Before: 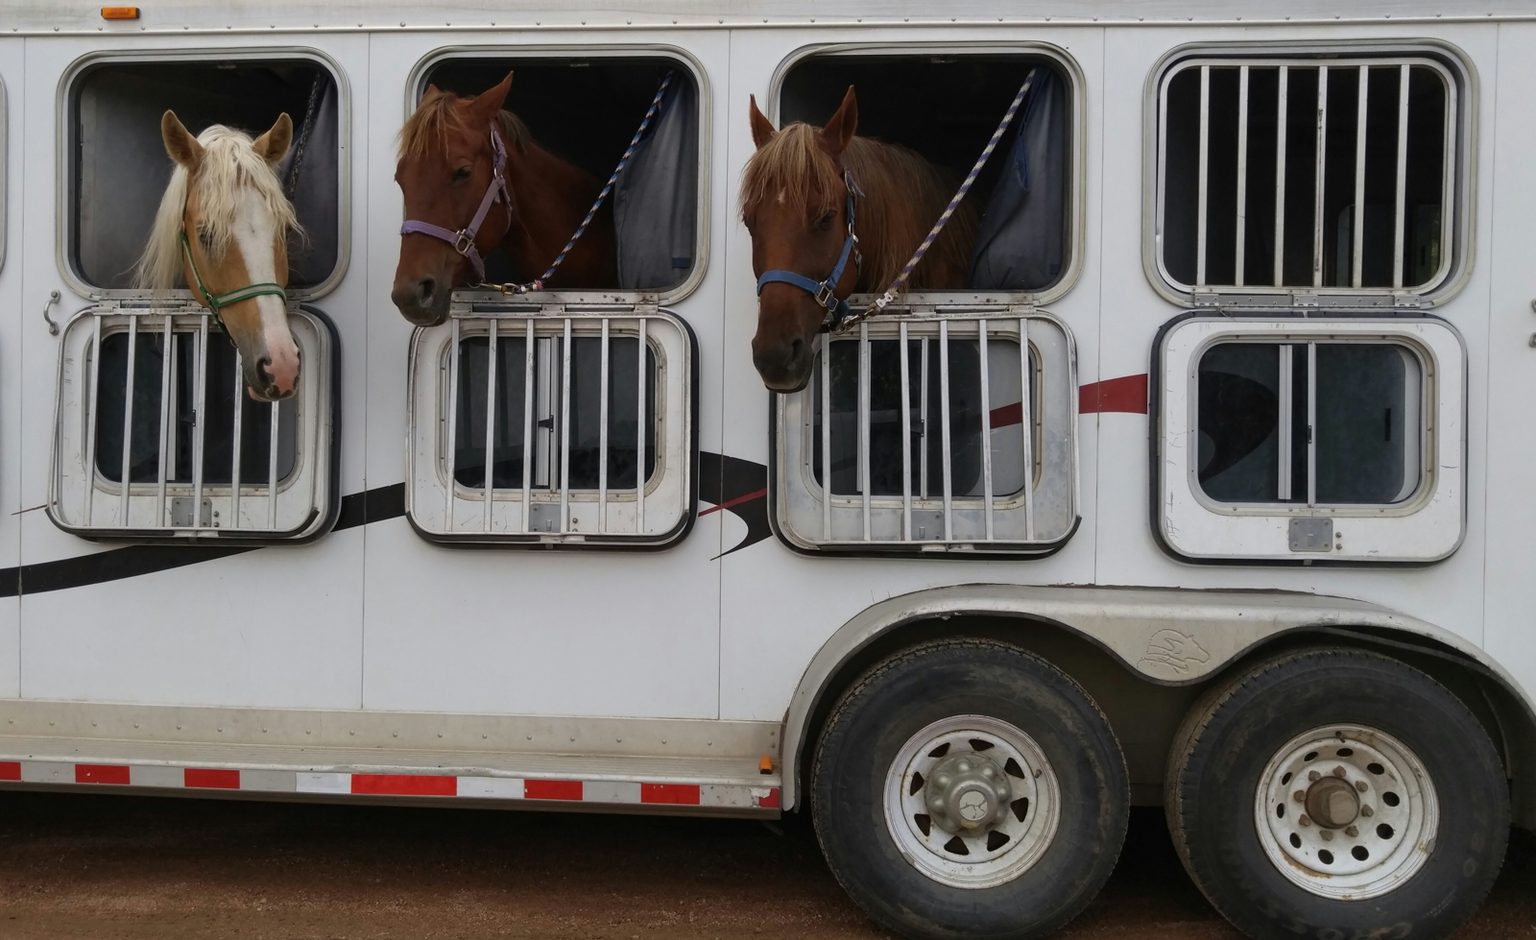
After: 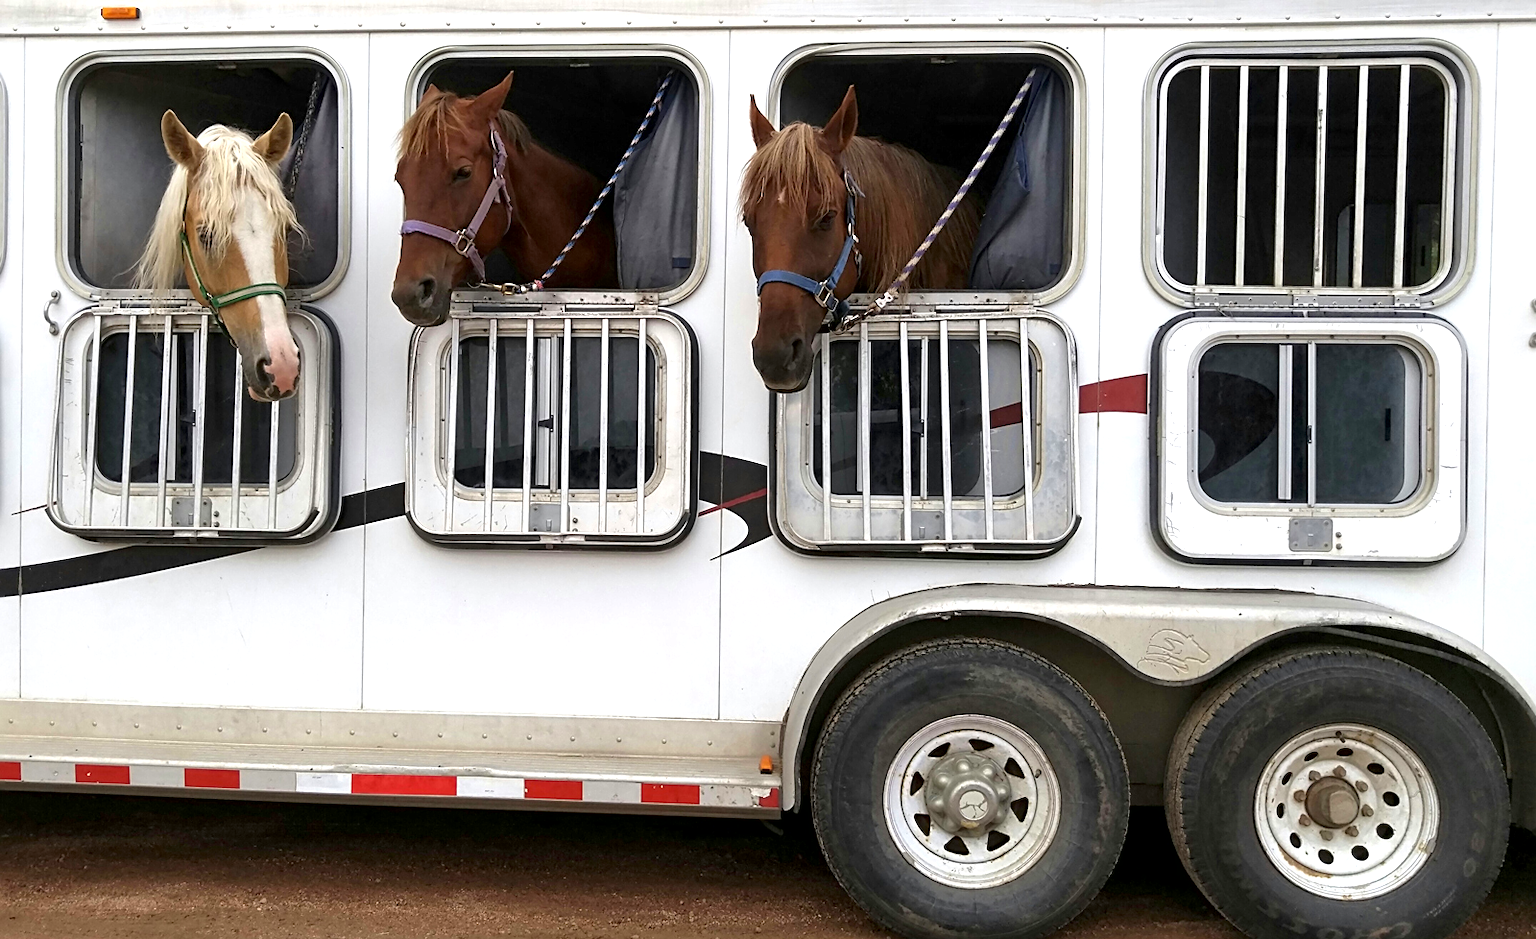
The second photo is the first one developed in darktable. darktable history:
exposure: black level correction 0.001, exposure 1 EV, compensate highlight preservation false
sharpen: on, module defaults
local contrast: mode bilateral grid, contrast 20, coarseness 50, detail 132%, midtone range 0.2
